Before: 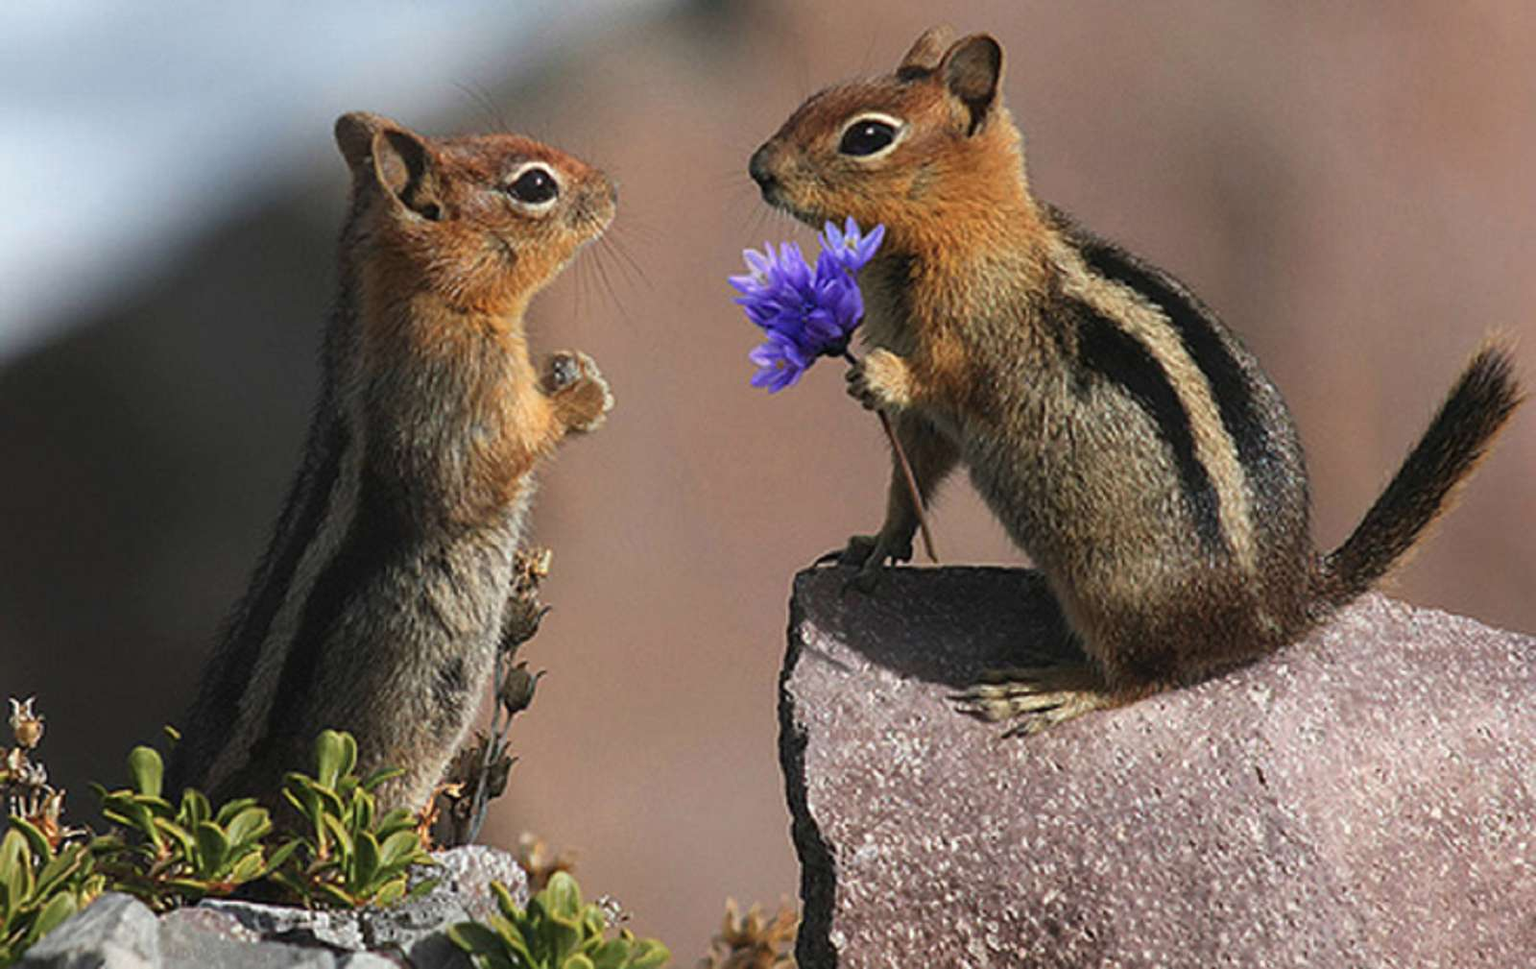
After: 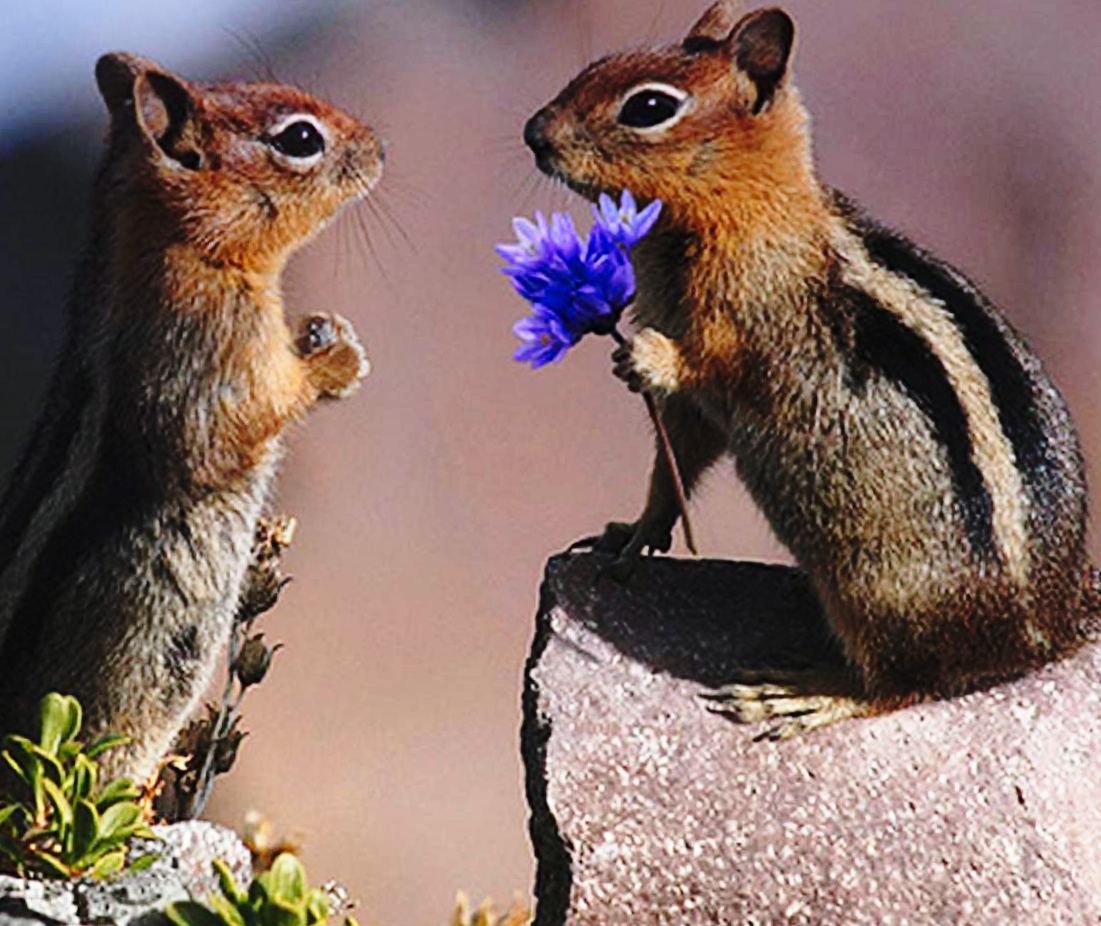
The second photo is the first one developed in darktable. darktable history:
crop and rotate: angle -3.27°, left 14.277%, top 0.028%, right 10.766%, bottom 0.028%
graduated density: hue 238.83°, saturation 50%
base curve: curves: ch0 [(0, 0) (0.04, 0.03) (0.133, 0.232) (0.448, 0.748) (0.843, 0.968) (1, 1)], preserve colors none
